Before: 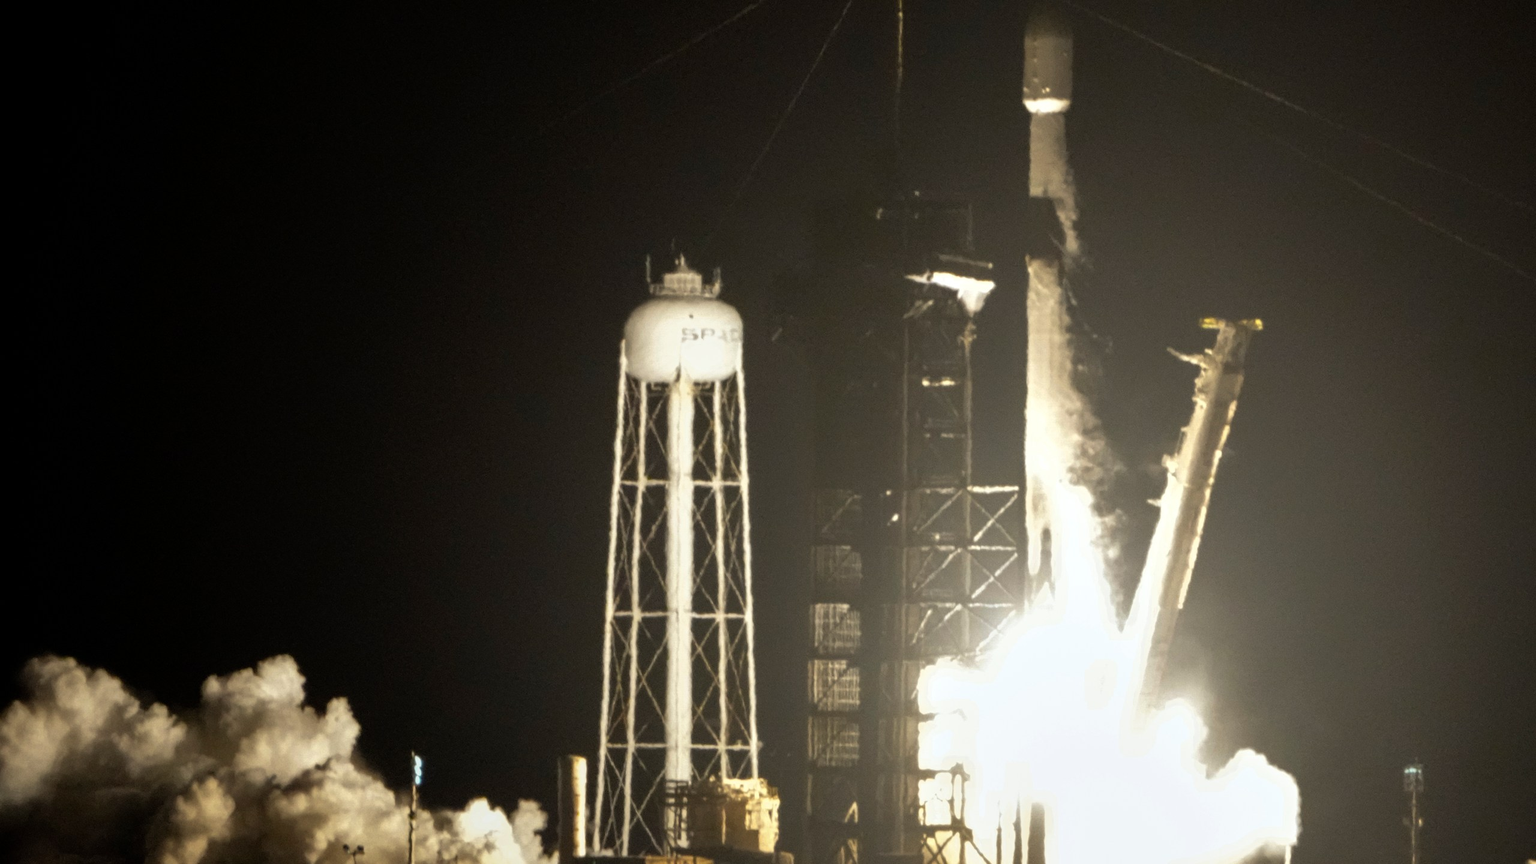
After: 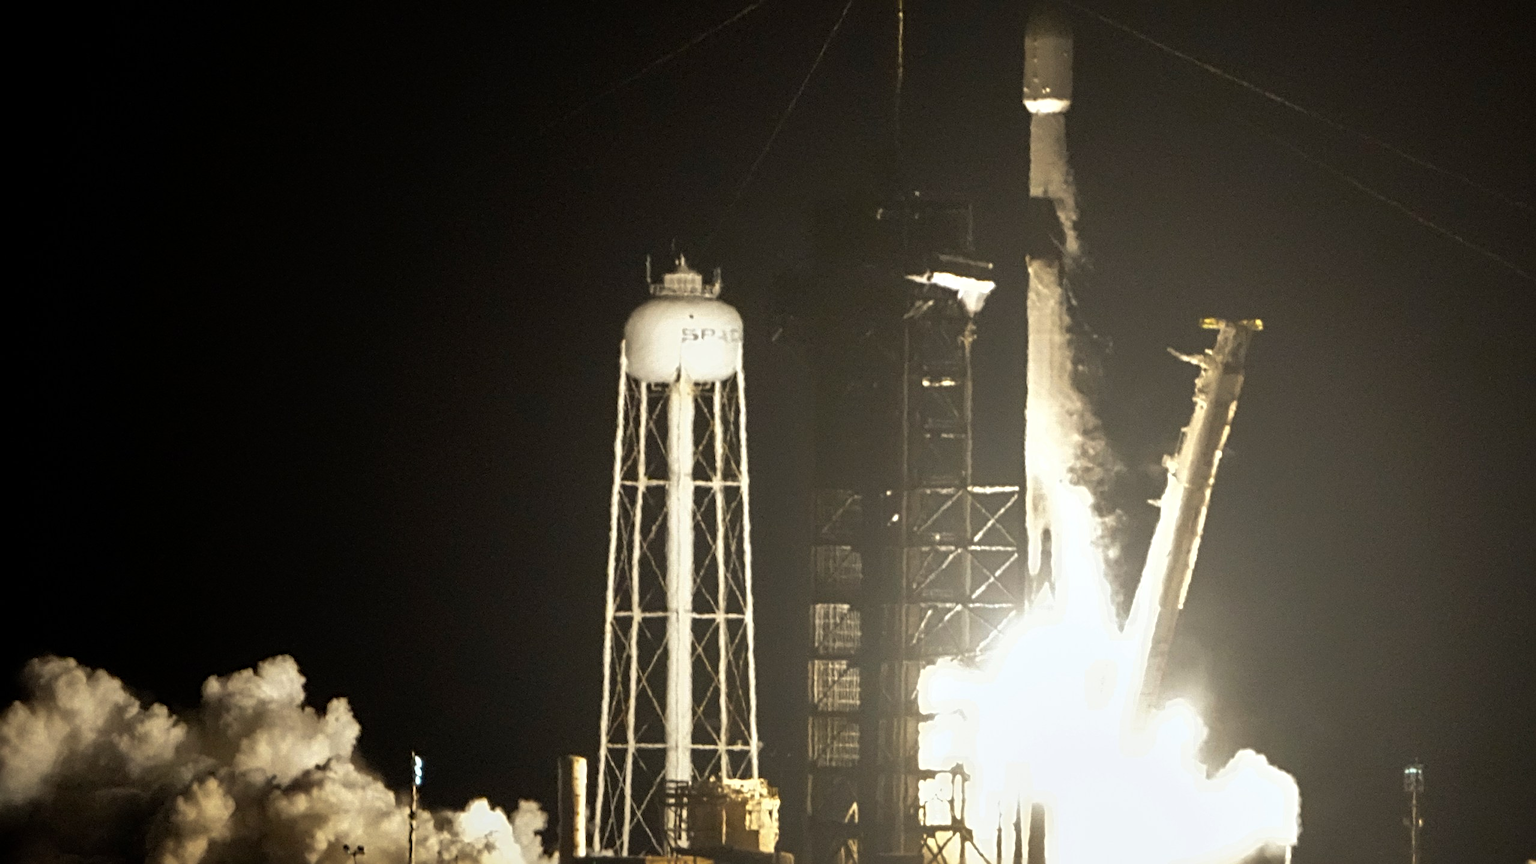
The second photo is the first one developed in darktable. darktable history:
color correction: highlights b* 0.02
sharpen: radius 4
